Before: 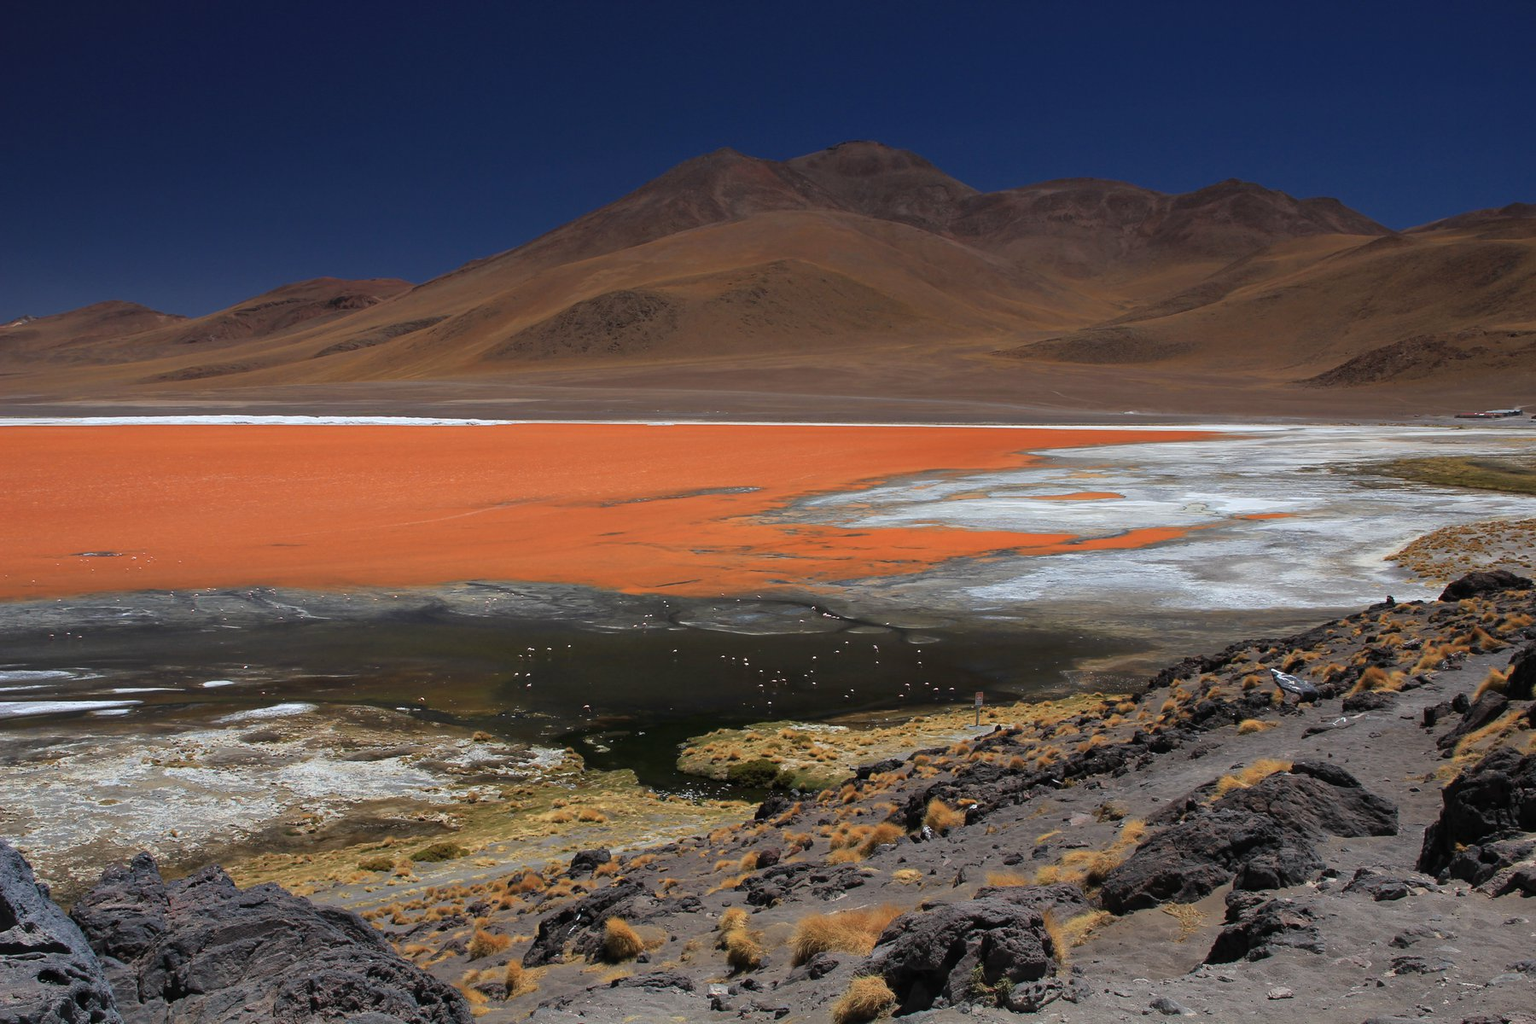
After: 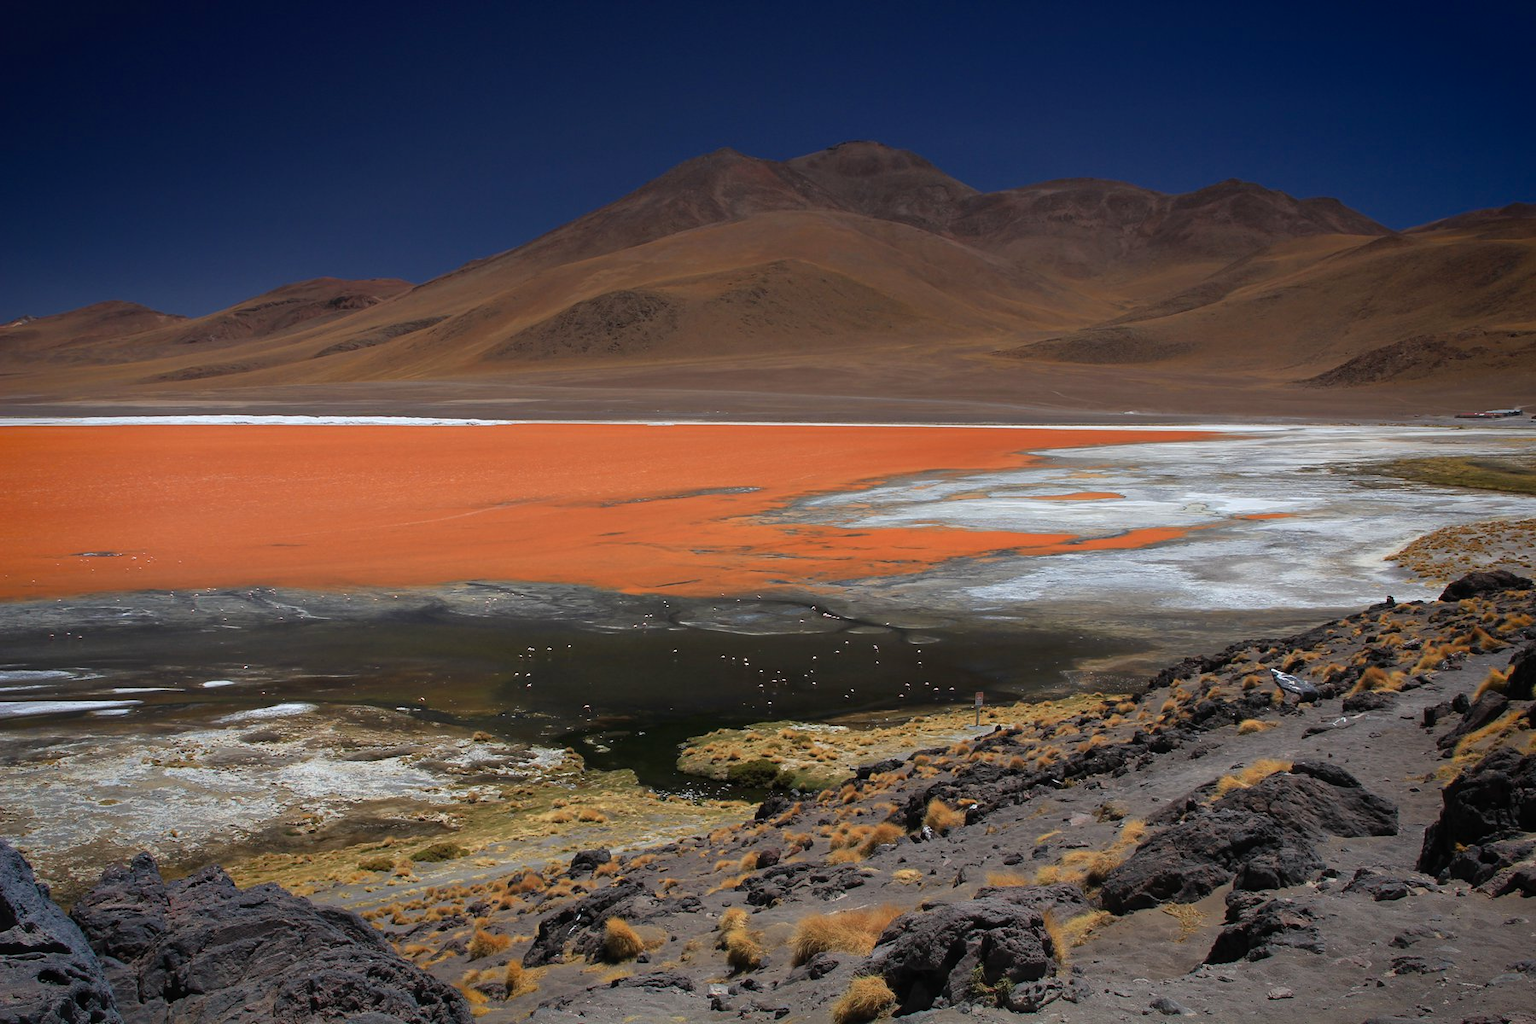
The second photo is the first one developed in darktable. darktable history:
vignetting: fall-off start 78.58%, saturation 0.373, width/height ratio 1.329
